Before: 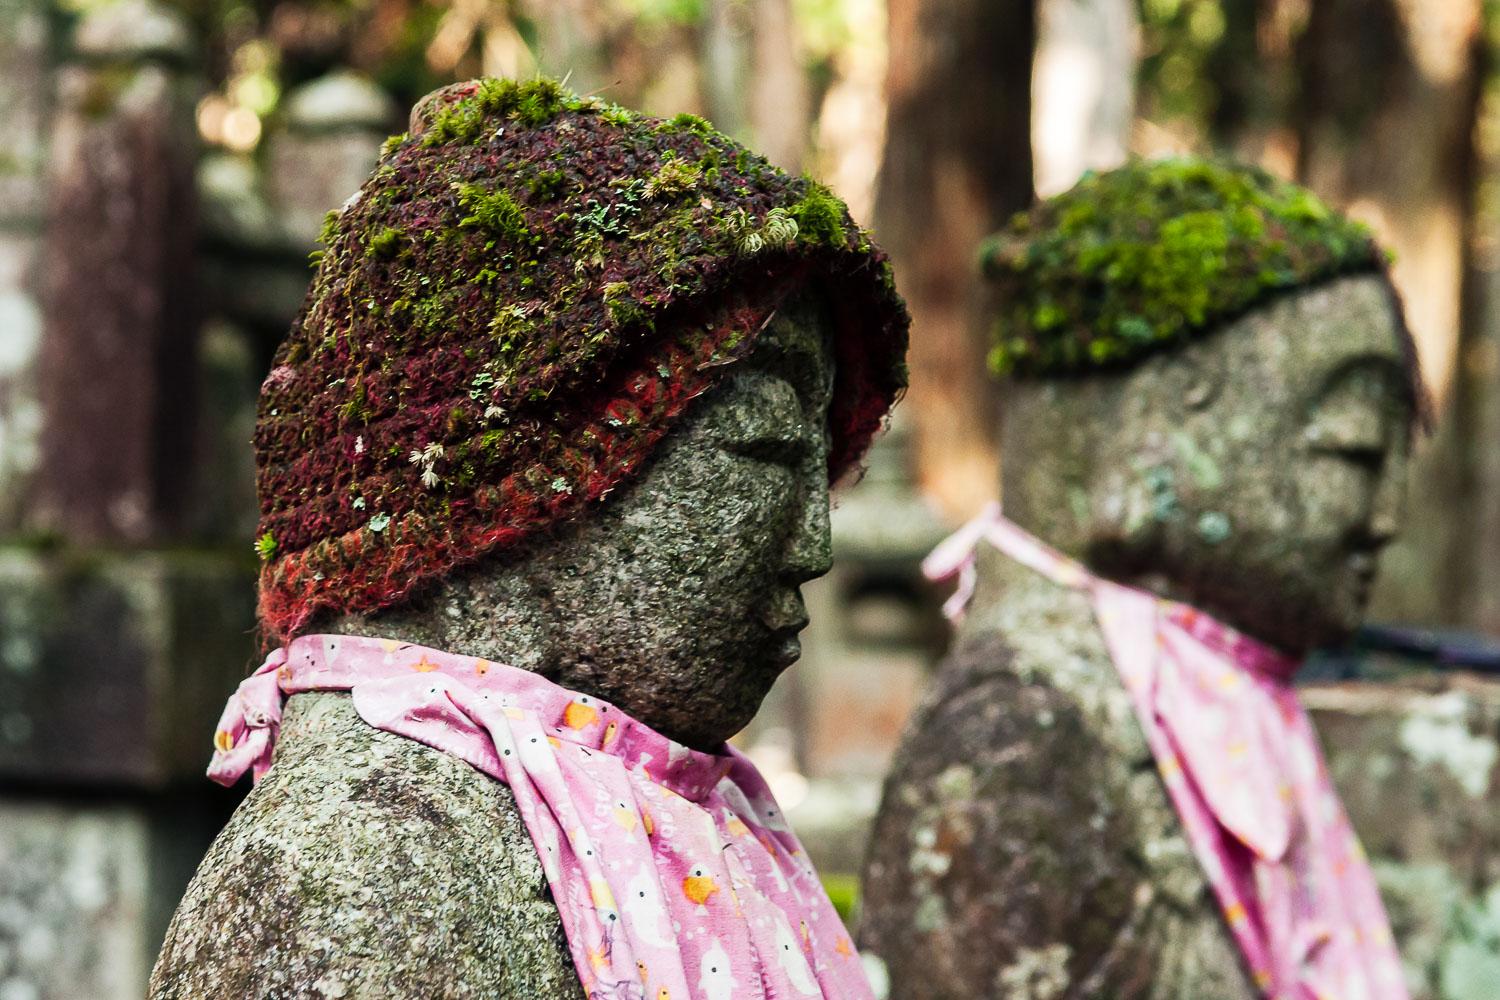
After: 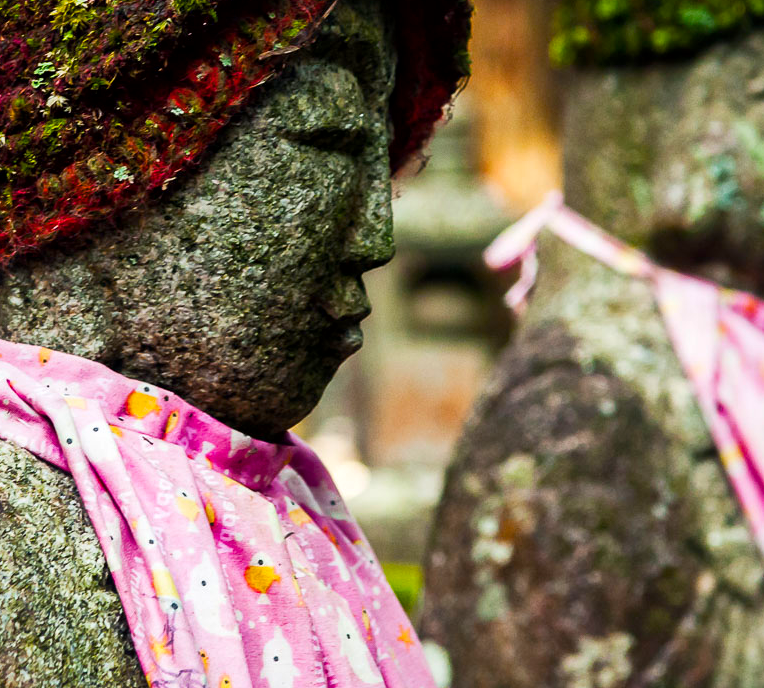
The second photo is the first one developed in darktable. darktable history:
local contrast: mode bilateral grid, contrast 20, coarseness 50, detail 130%, midtone range 0.2
color balance rgb: linear chroma grading › global chroma 15%, perceptual saturation grading › global saturation 30%
crop and rotate: left 29.237%, top 31.152%, right 19.807%
